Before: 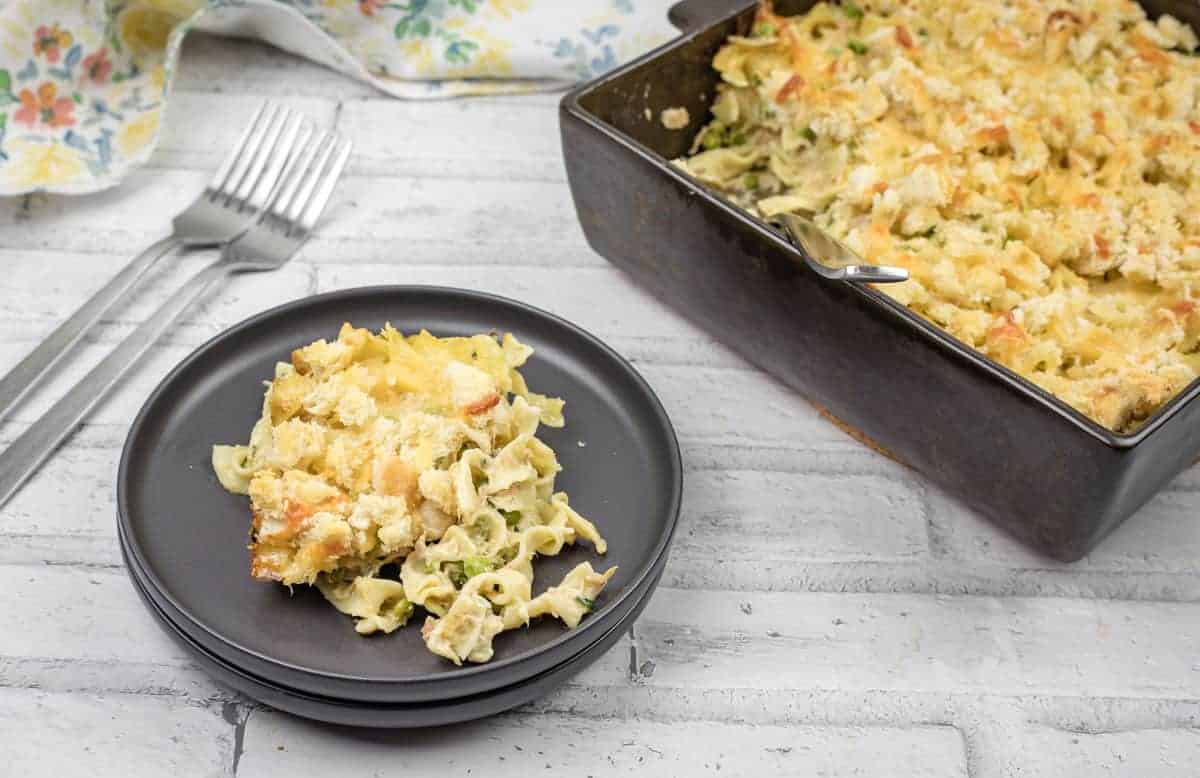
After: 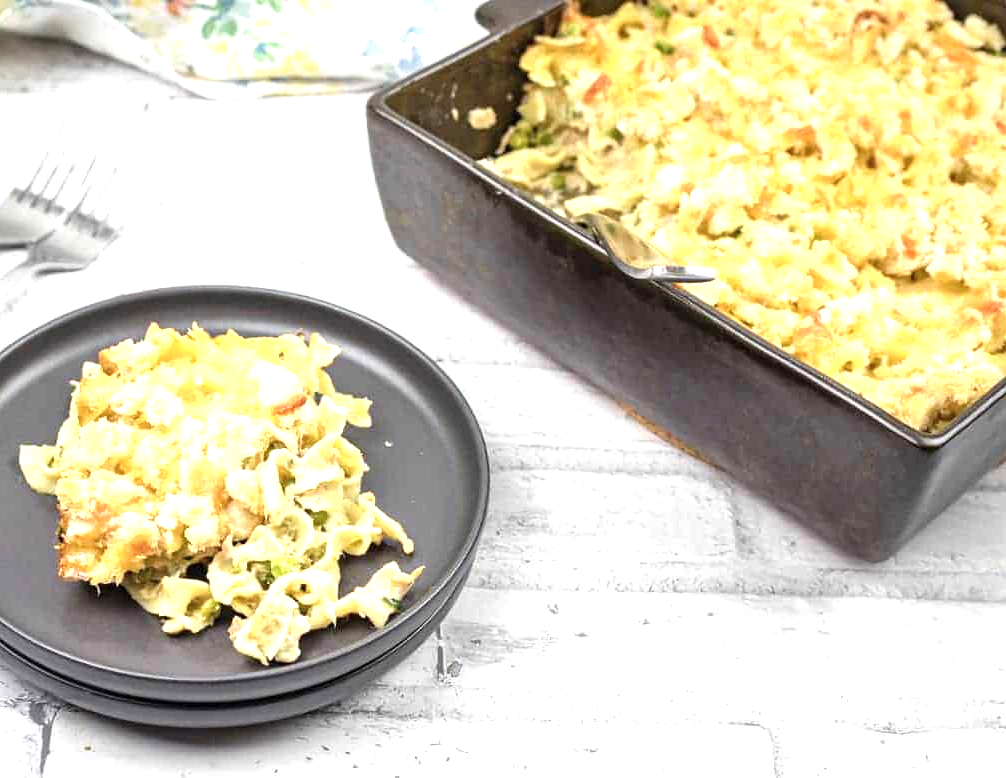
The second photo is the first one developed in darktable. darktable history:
contrast brightness saturation: contrast 0.01, saturation -0.05
levels: mode automatic, black 0.023%, white 99.97%, levels [0.062, 0.494, 0.925]
exposure: exposure 1 EV, compensate highlight preservation false
crop: left 16.145%
